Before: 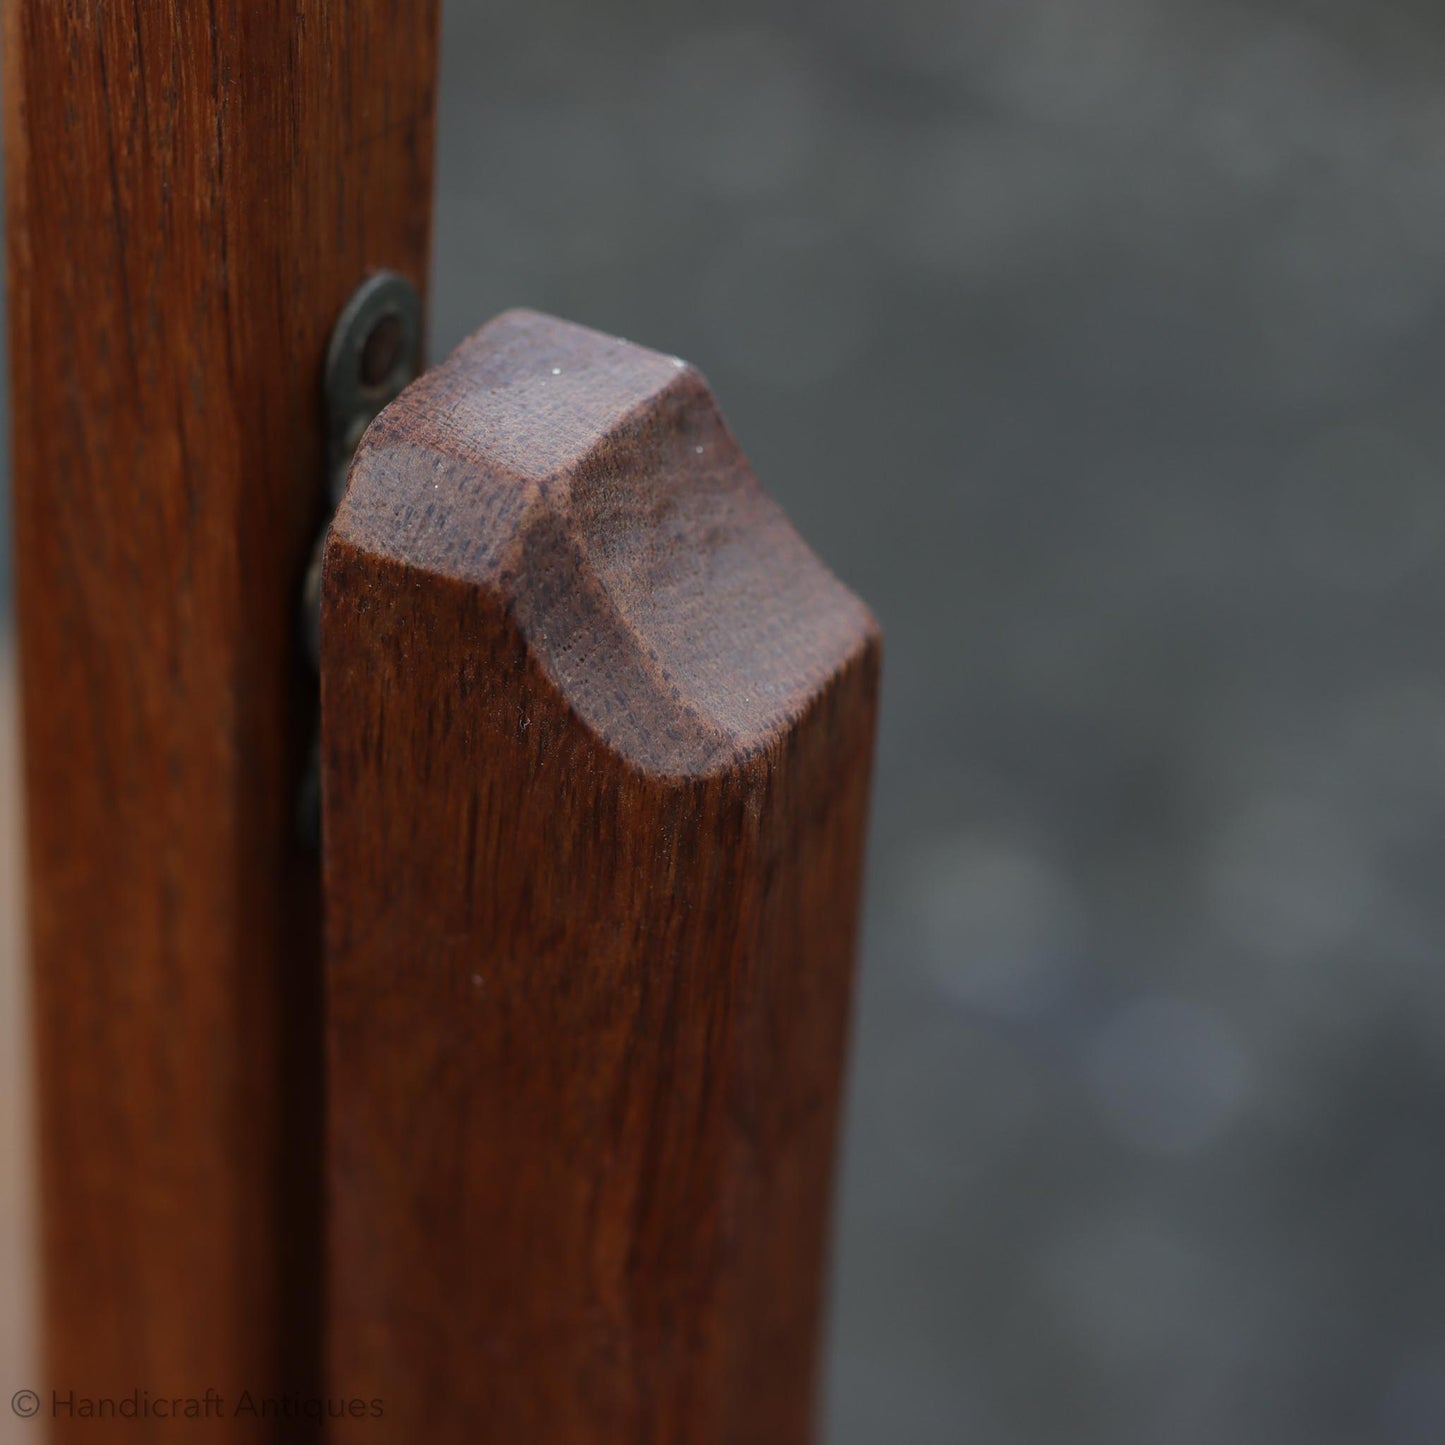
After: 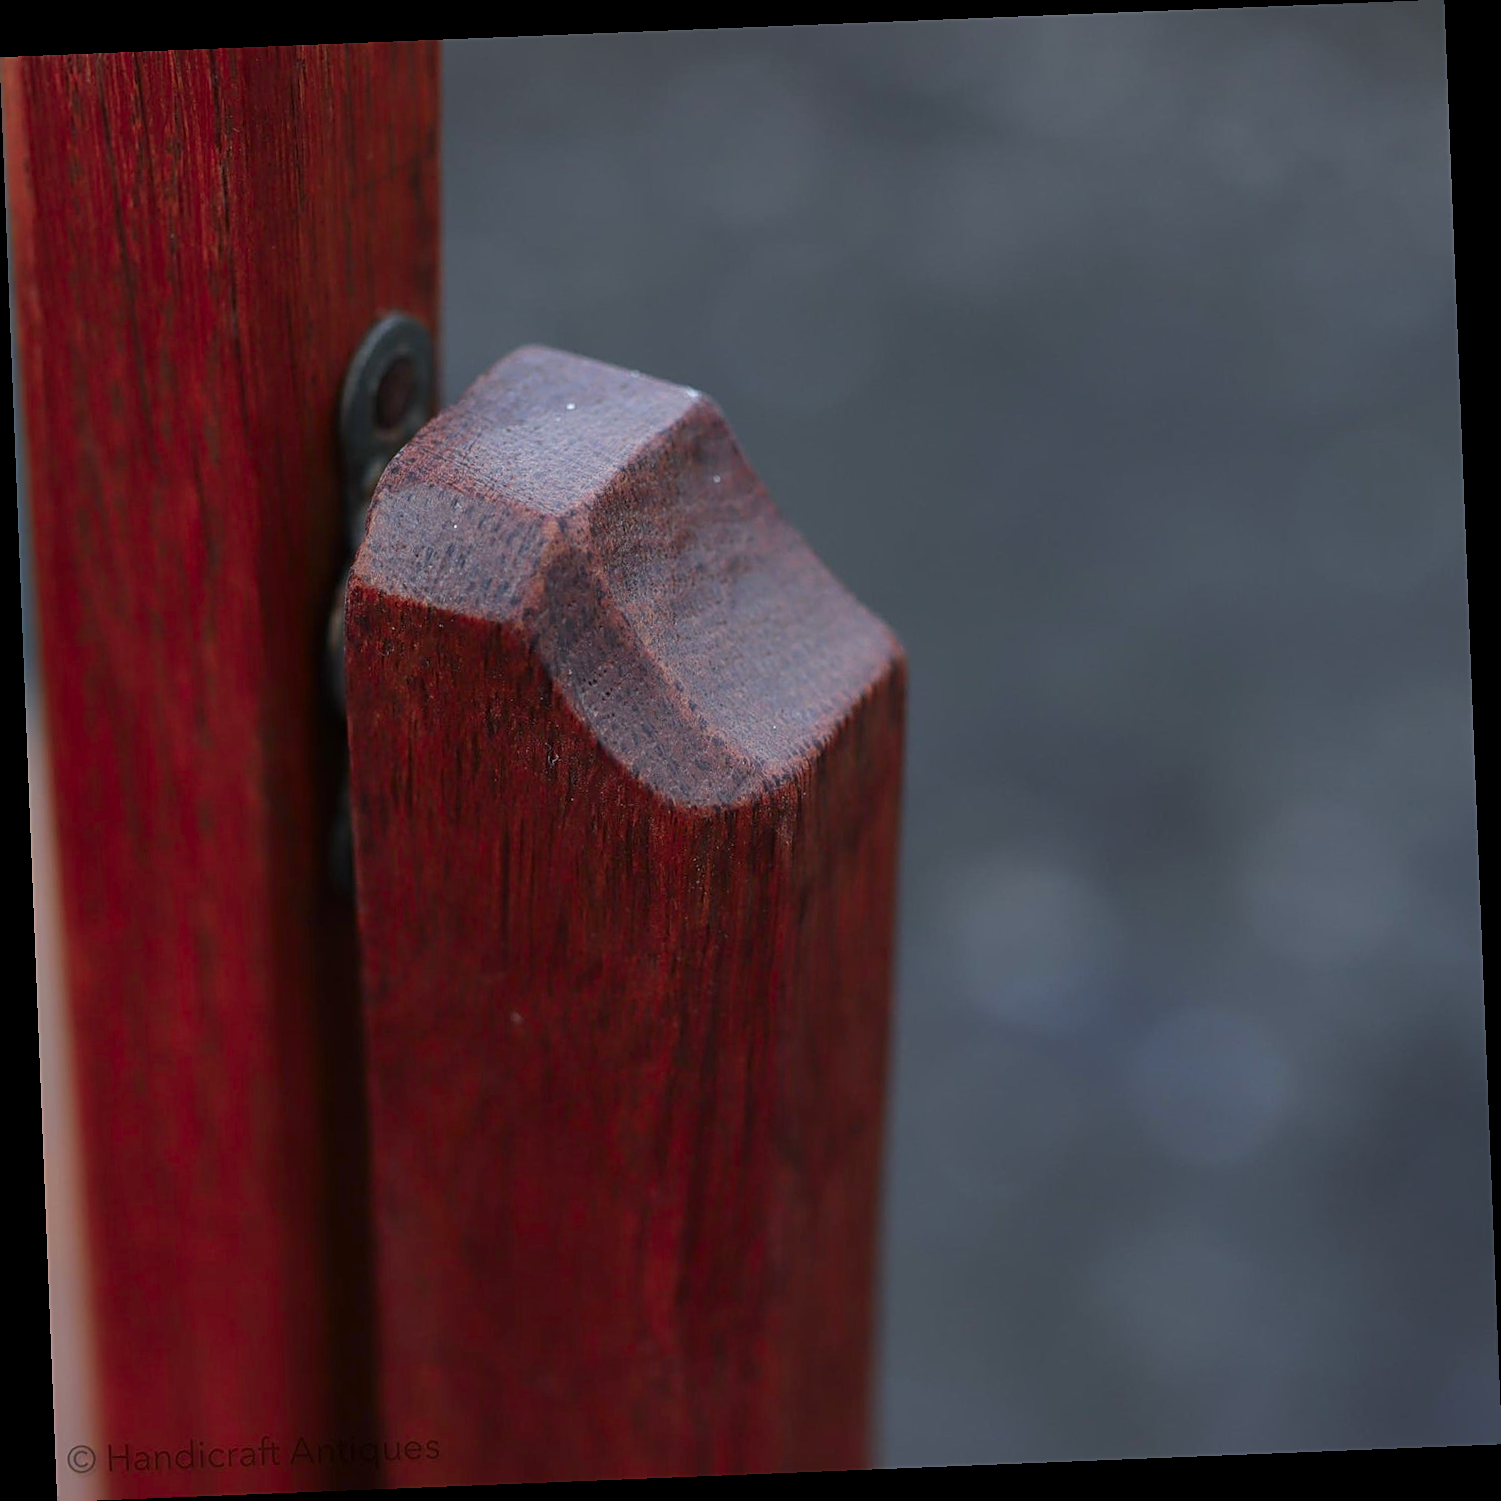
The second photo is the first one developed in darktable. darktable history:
color zones: curves: ch1 [(0.24, 0.634) (0.75, 0.5)]; ch2 [(0.253, 0.437) (0.745, 0.491)], mix 102.12%
color calibration: illuminant as shot in camera, x 0.366, y 0.378, temperature 4425.7 K, saturation algorithm version 1 (2020)
rotate and perspective: rotation -2.29°, automatic cropping off
sharpen: on, module defaults
